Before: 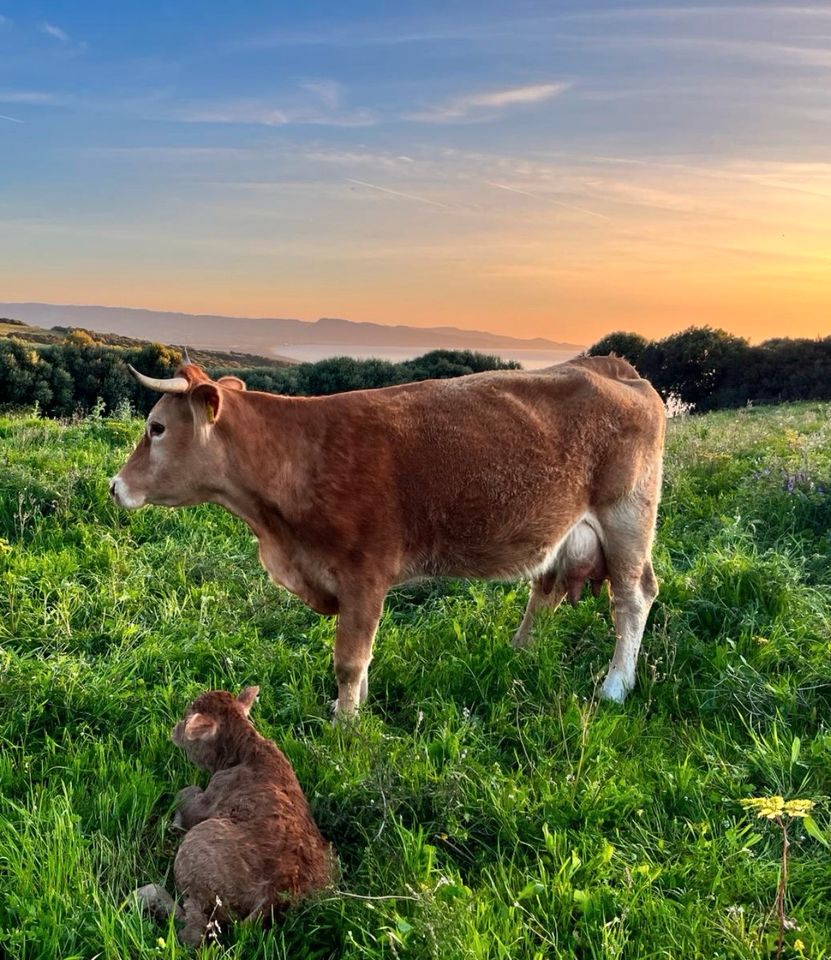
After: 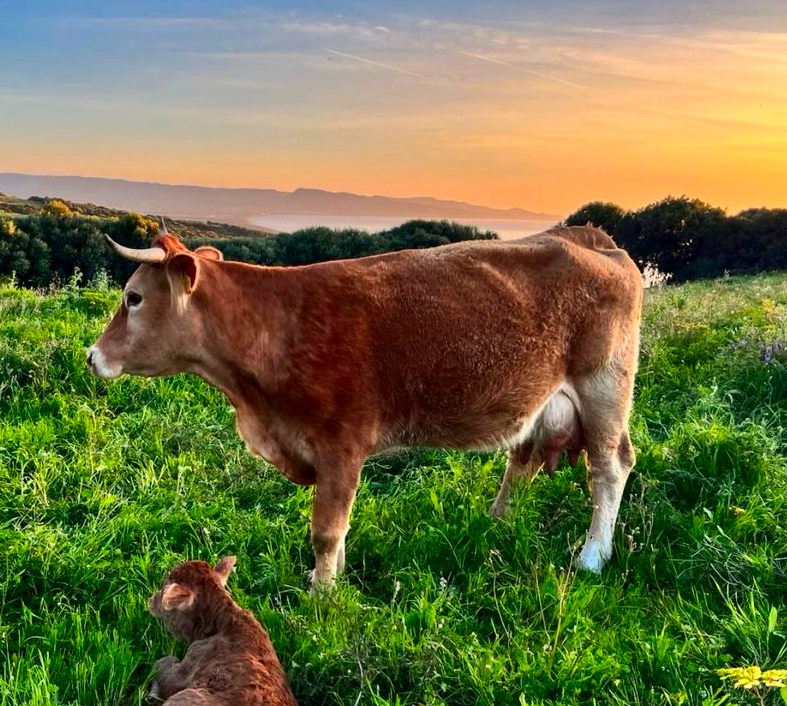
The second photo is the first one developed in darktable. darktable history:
shadows and highlights: shadows 43.87, white point adjustment -1.29, soften with gaussian
crop and rotate: left 2.803%, top 13.579%, right 2.489%, bottom 12.863%
contrast brightness saturation: contrast 0.161, saturation 0.315
